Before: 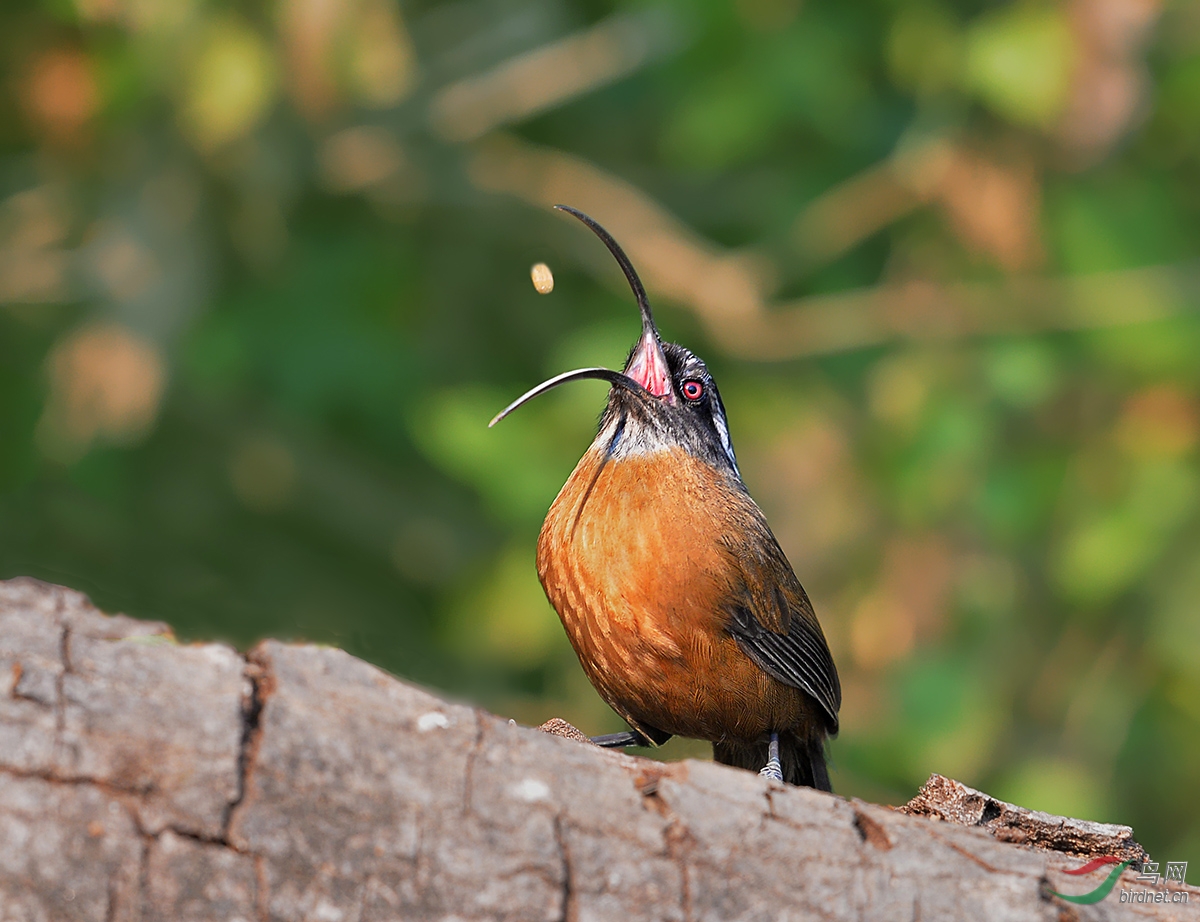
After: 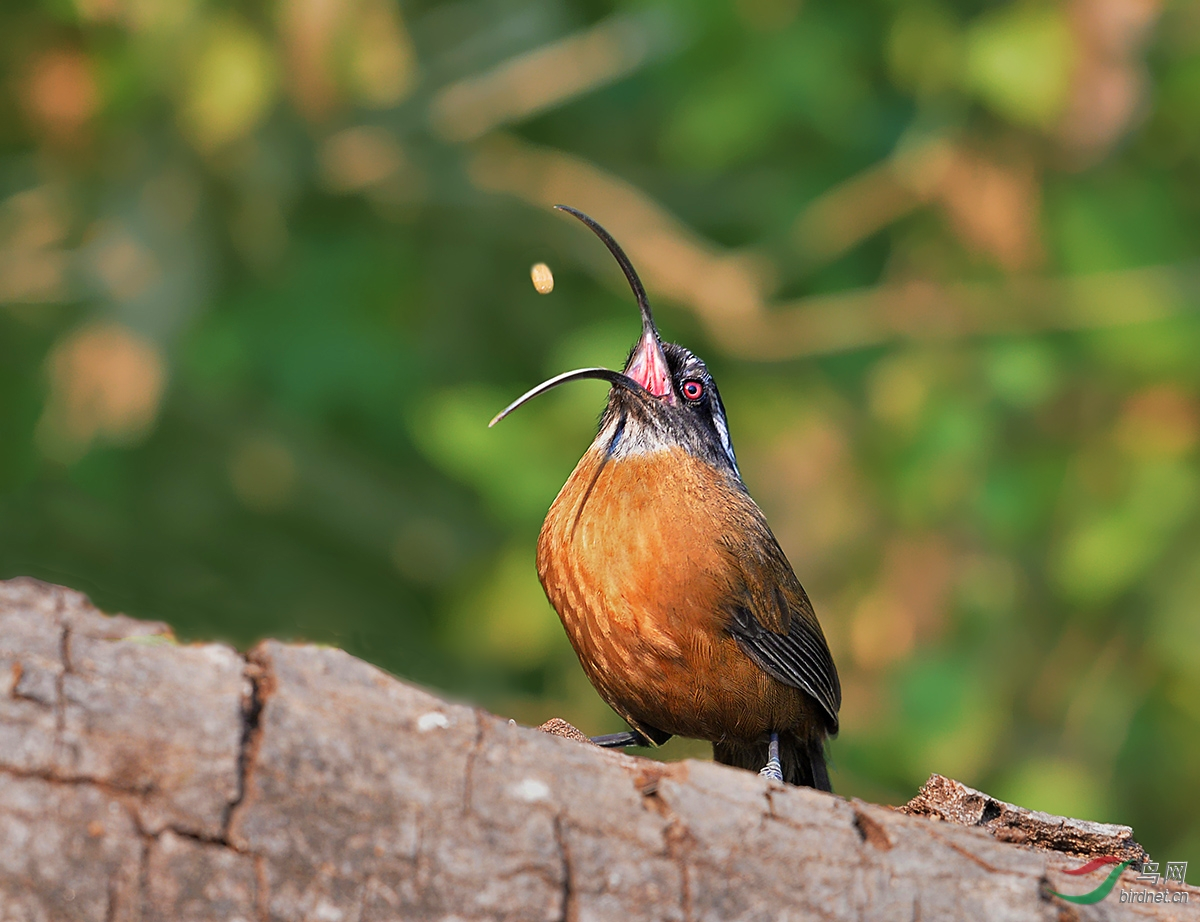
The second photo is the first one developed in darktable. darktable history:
velvia: on, module defaults
shadows and highlights: highlights color adjustment 0.009%, soften with gaussian
